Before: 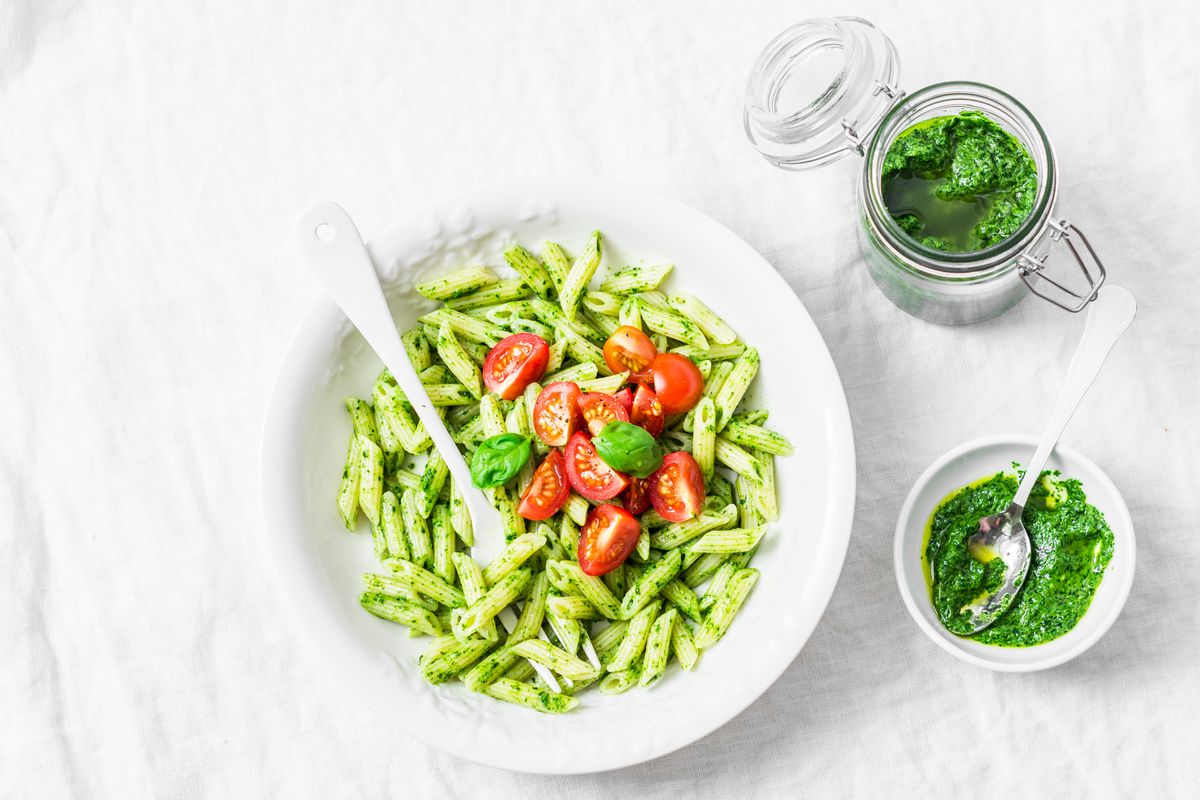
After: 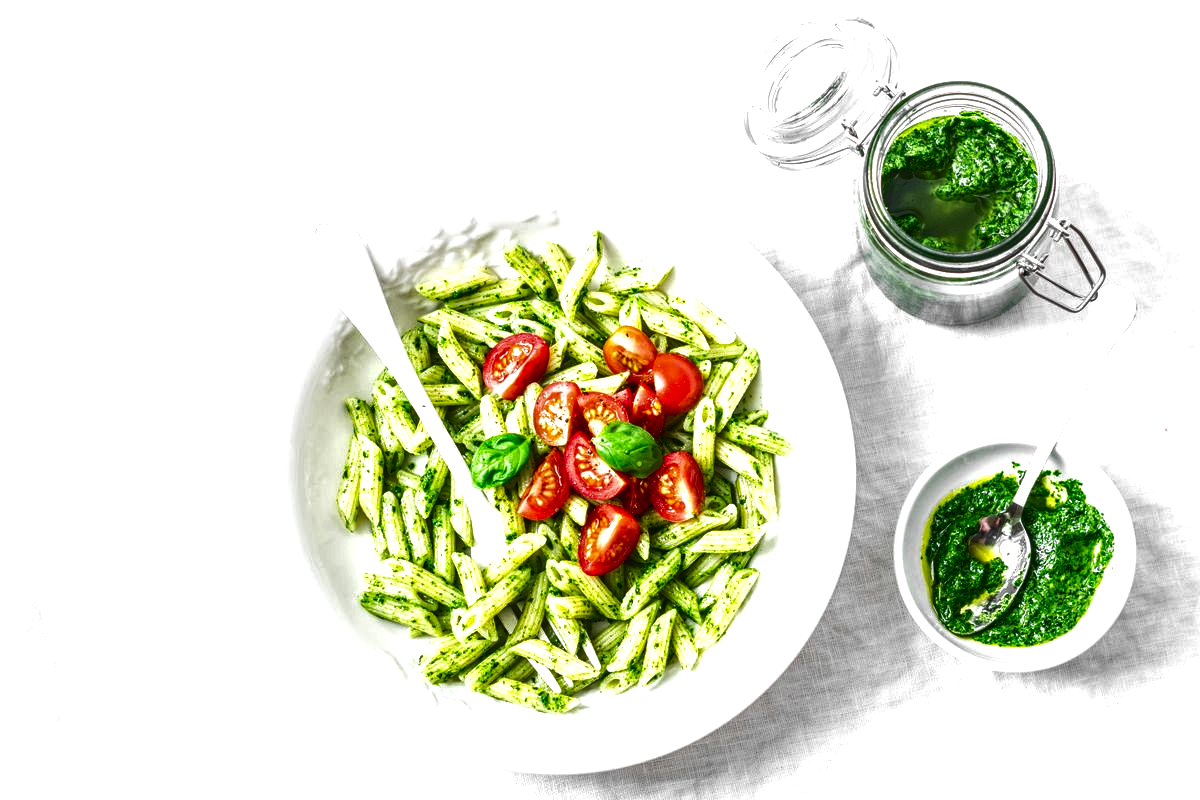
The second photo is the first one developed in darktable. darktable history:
exposure: black level correction 0, exposure 0.499 EV, compensate exposure bias true, compensate highlight preservation false
contrast brightness saturation: brightness -0.53
local contrast: on, module defaults
